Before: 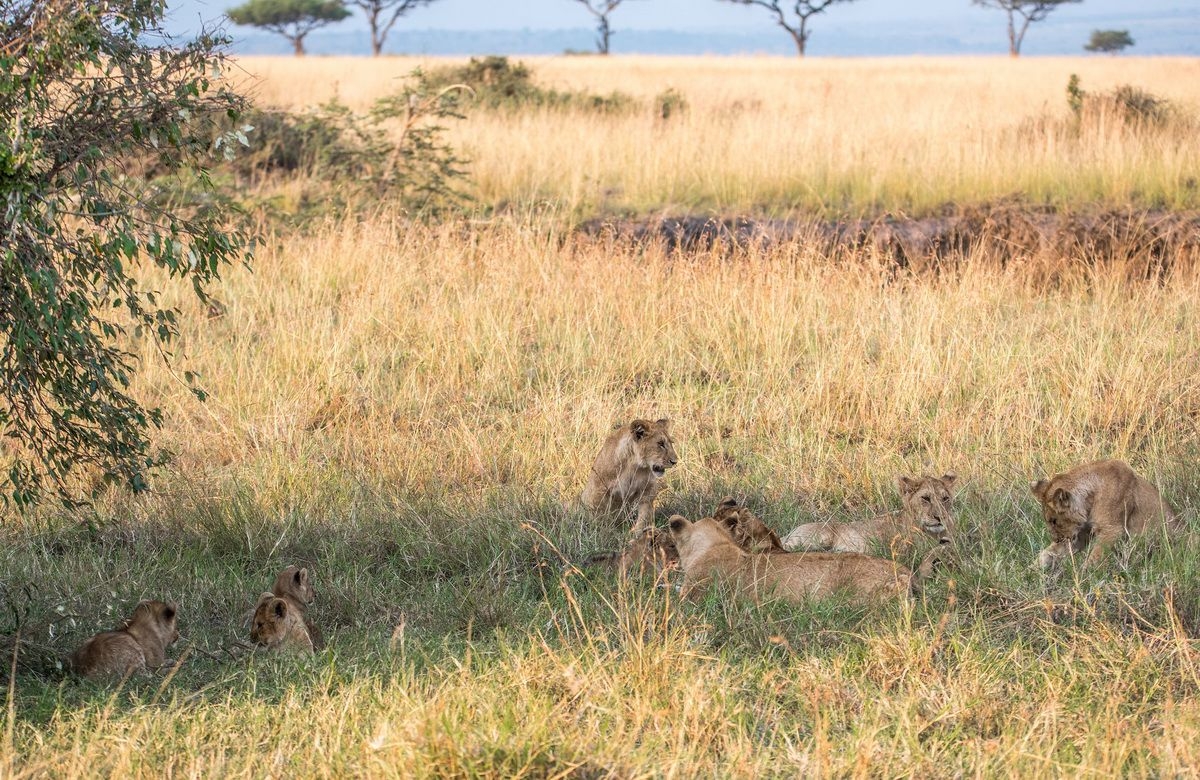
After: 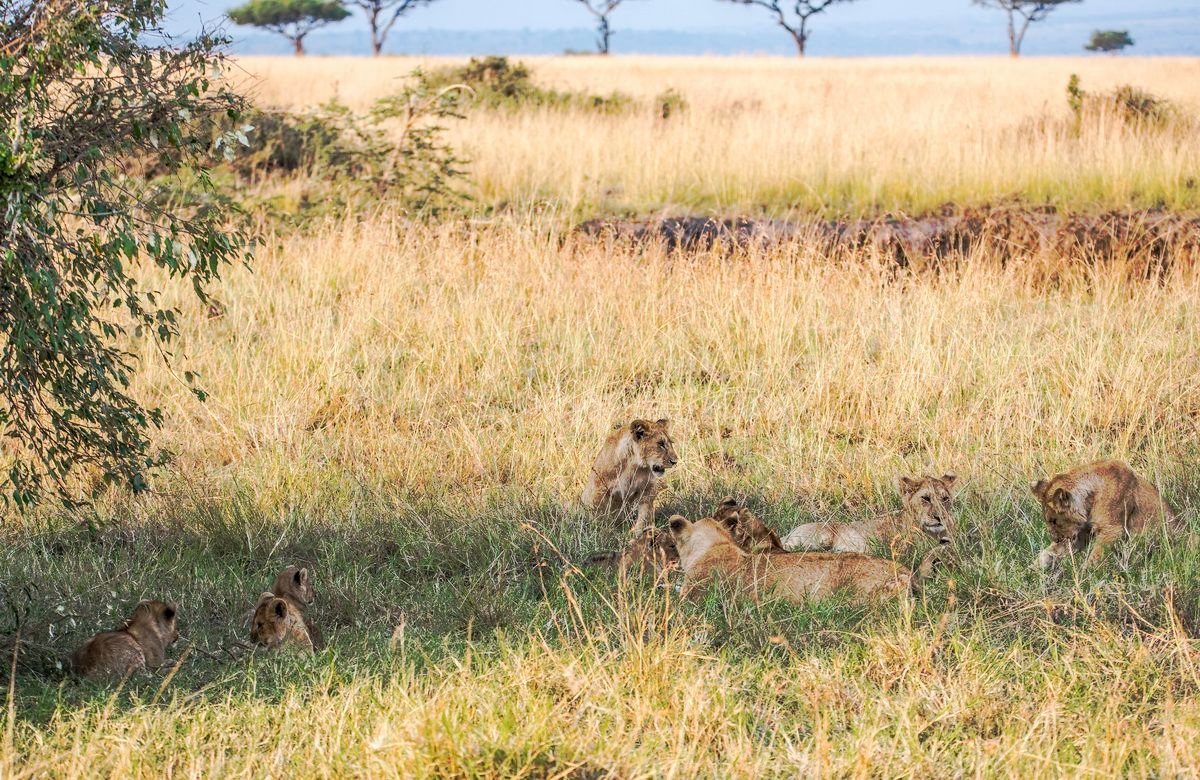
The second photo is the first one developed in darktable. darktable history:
haze removal: compatibility mode true, adaptive false
tone curve: curves: ch0 [(0, 0) (0.003, 0.003) (0.011, 0.011) (0.025, 0.024) (0.044, 0.044) (0.069, 0.068) (0.1, 0.098) (0.136, 0.133) (0.177, 0.174) (0.224, 0.22) (0.277, 0.272) (0.335, 0.329) (0.399, 0.392) (0.468, 0.46) (0.543, 0.607) (0.623, 0.676) (0.709, 0.75) (0.801, 0.828) (0.898, 0.912) (1, 1)], preserve colors none
